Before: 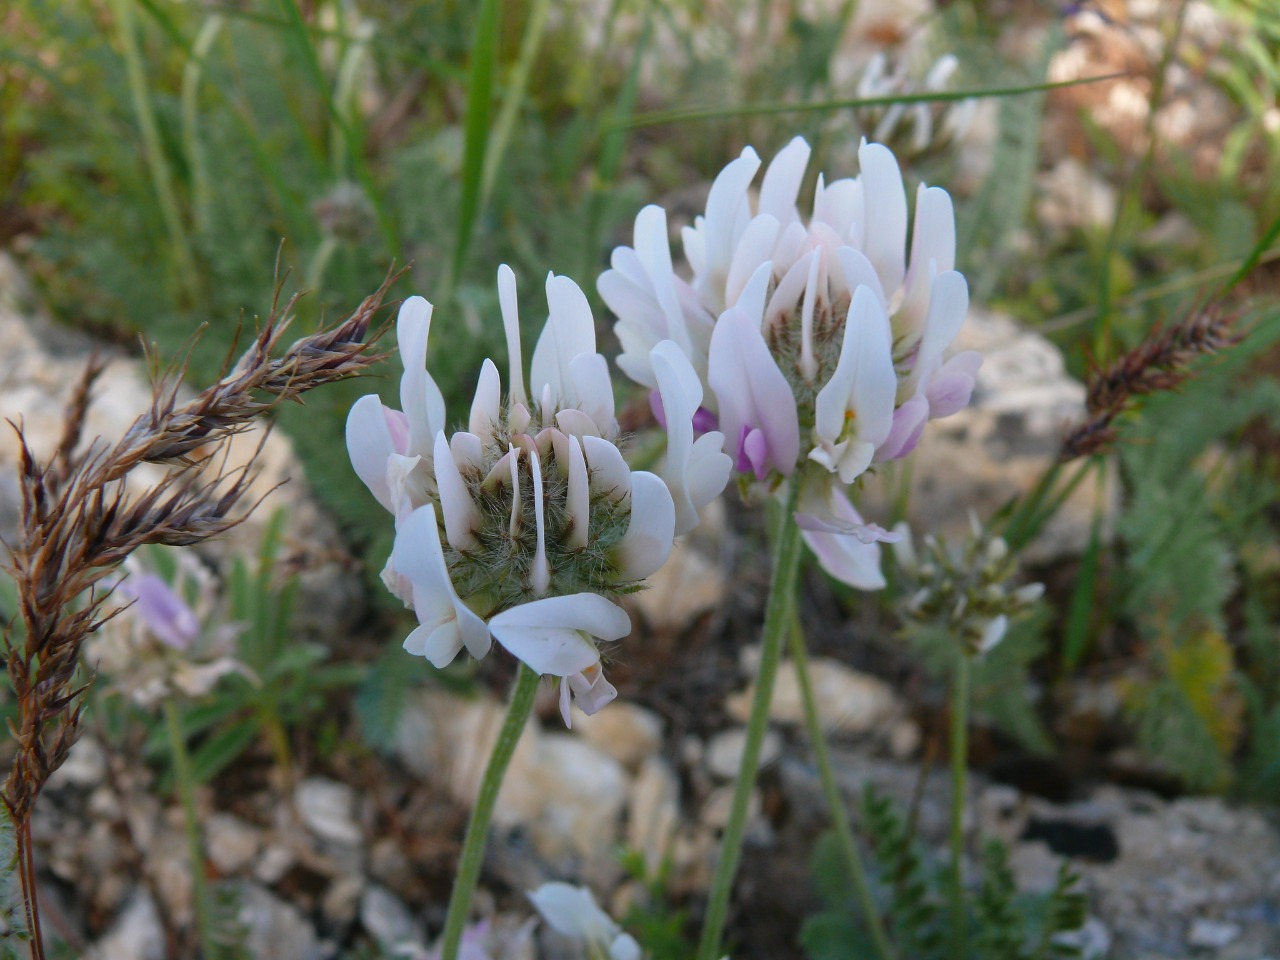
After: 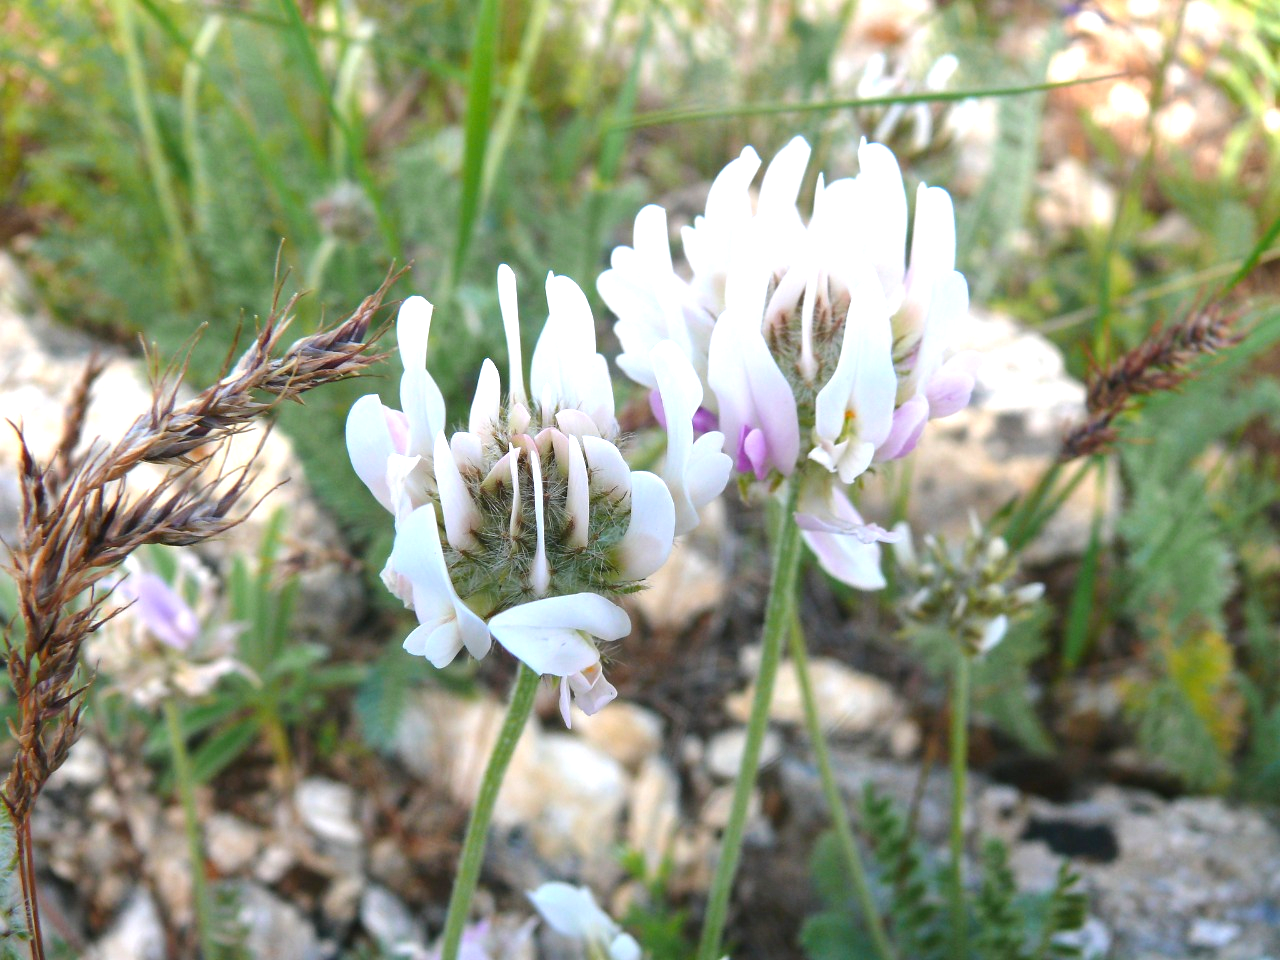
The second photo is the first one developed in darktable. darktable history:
exposure: exposure 1.221 EV, compensate highlight preservation false
